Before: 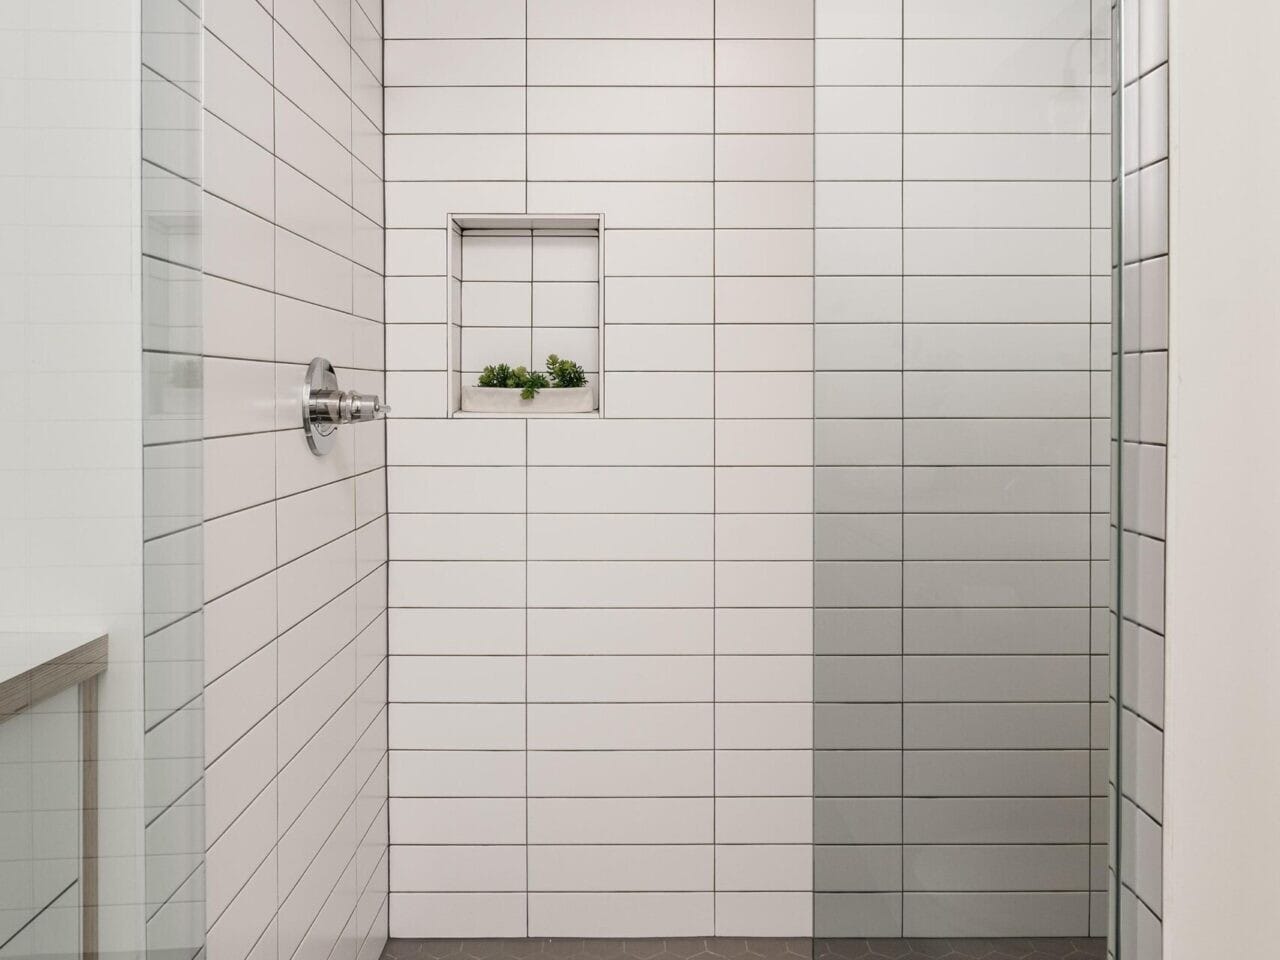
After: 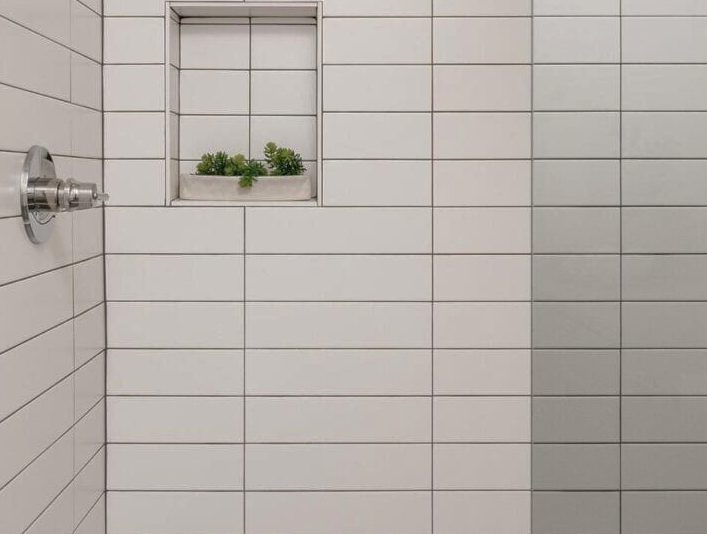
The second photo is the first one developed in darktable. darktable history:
shadows and highlights: on, module defaults
crop and rotate: left 22.091%, top 22.121%, right 22.663%, bottom 22.176%
